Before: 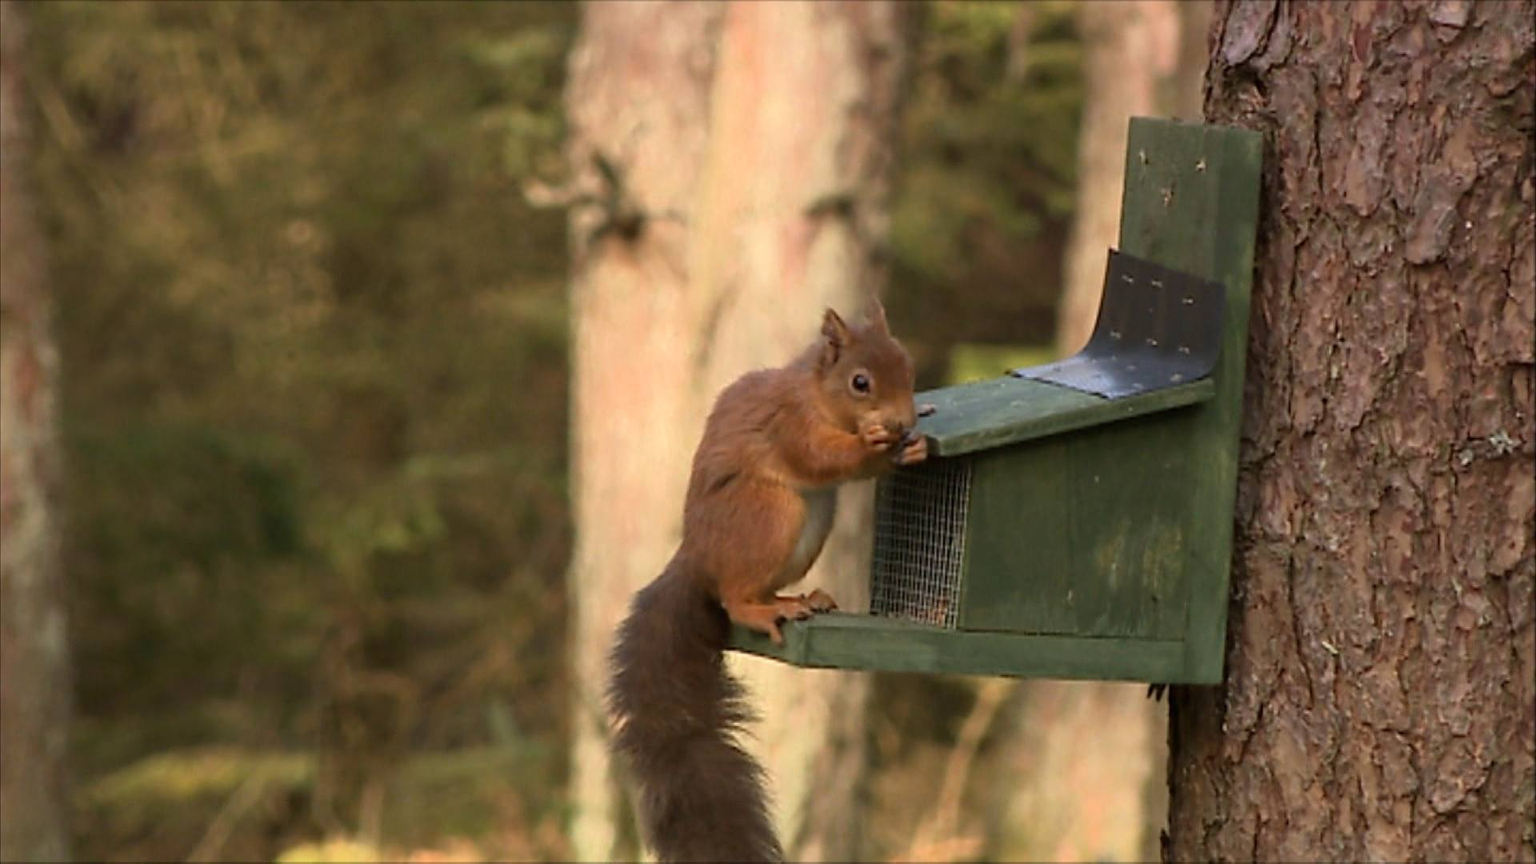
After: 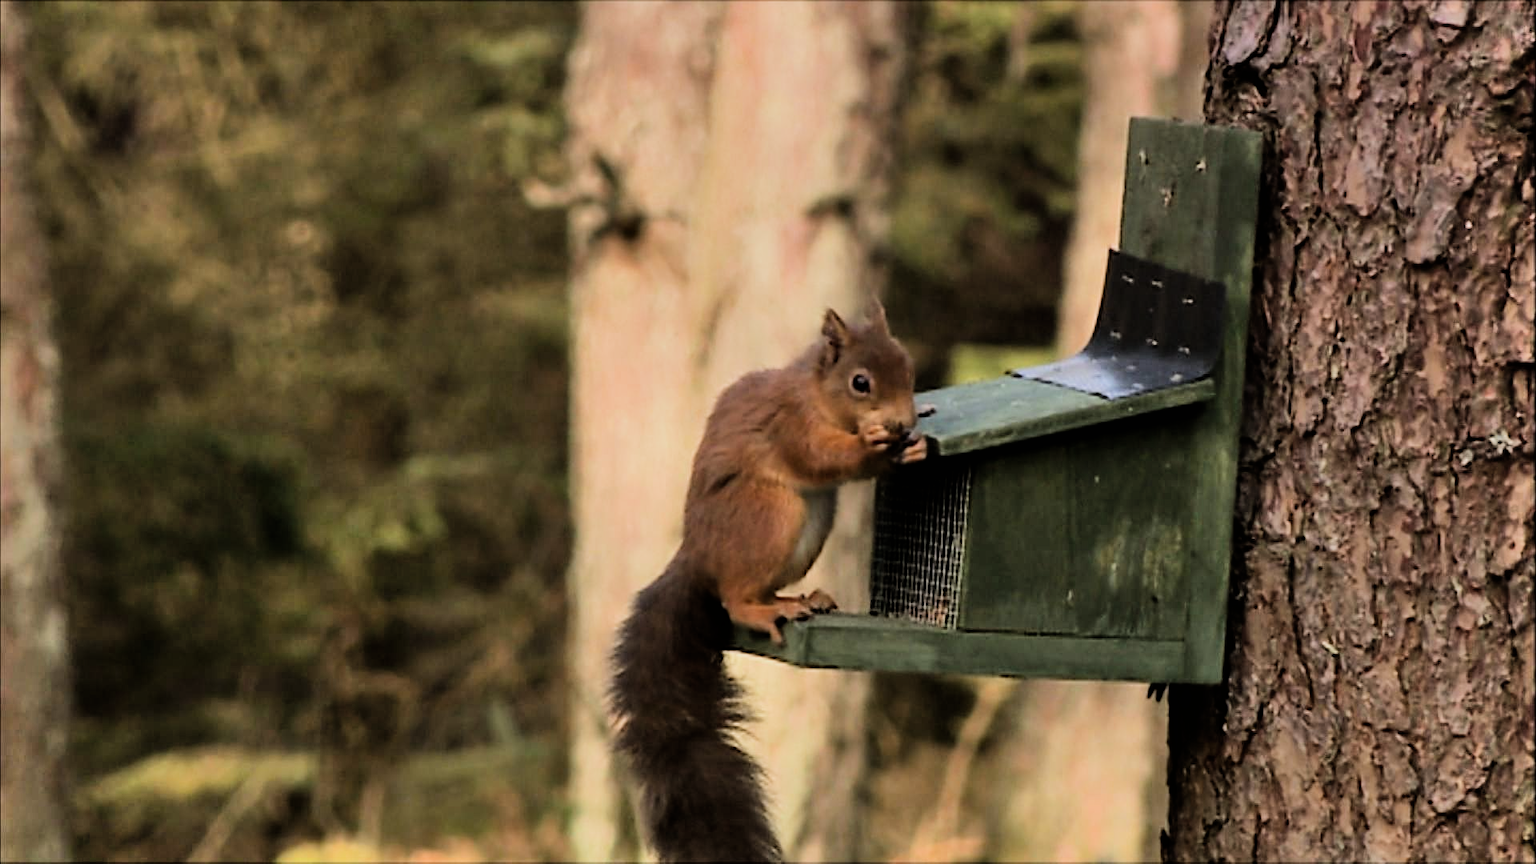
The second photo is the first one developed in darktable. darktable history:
shadows and highlights: white point adjustment 0.1, highlights -70, soften with gaussian
filmic rgb: black relative exposure -5 EV, hardness 2.88, contrast 1.4, highlights saturation mix -30%
